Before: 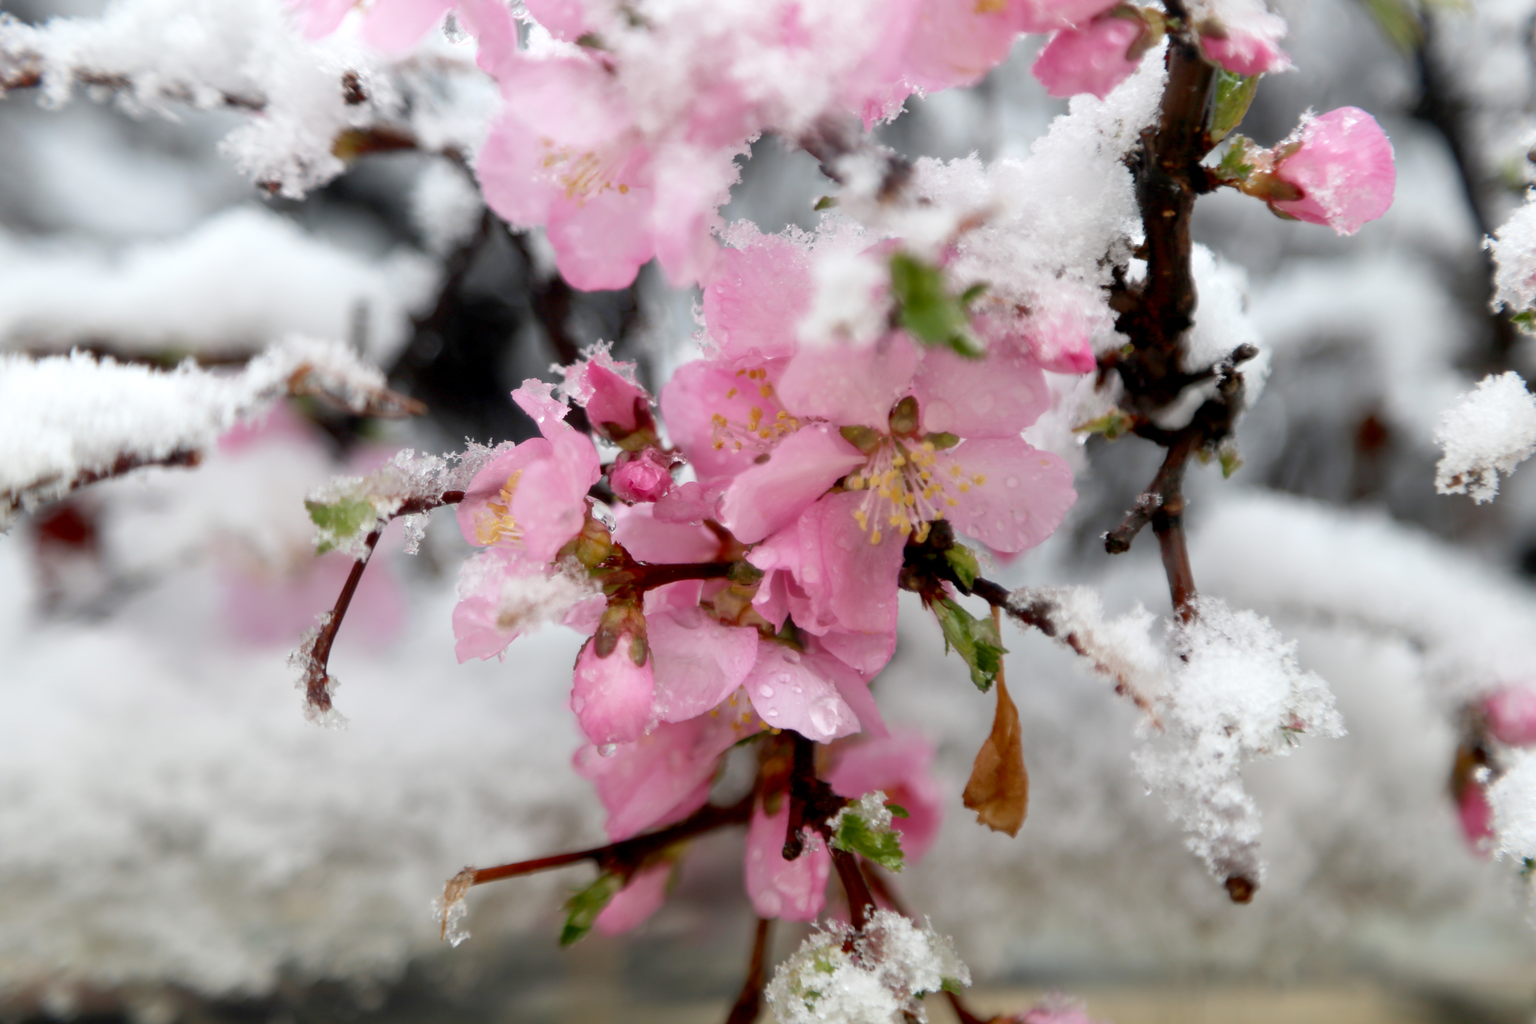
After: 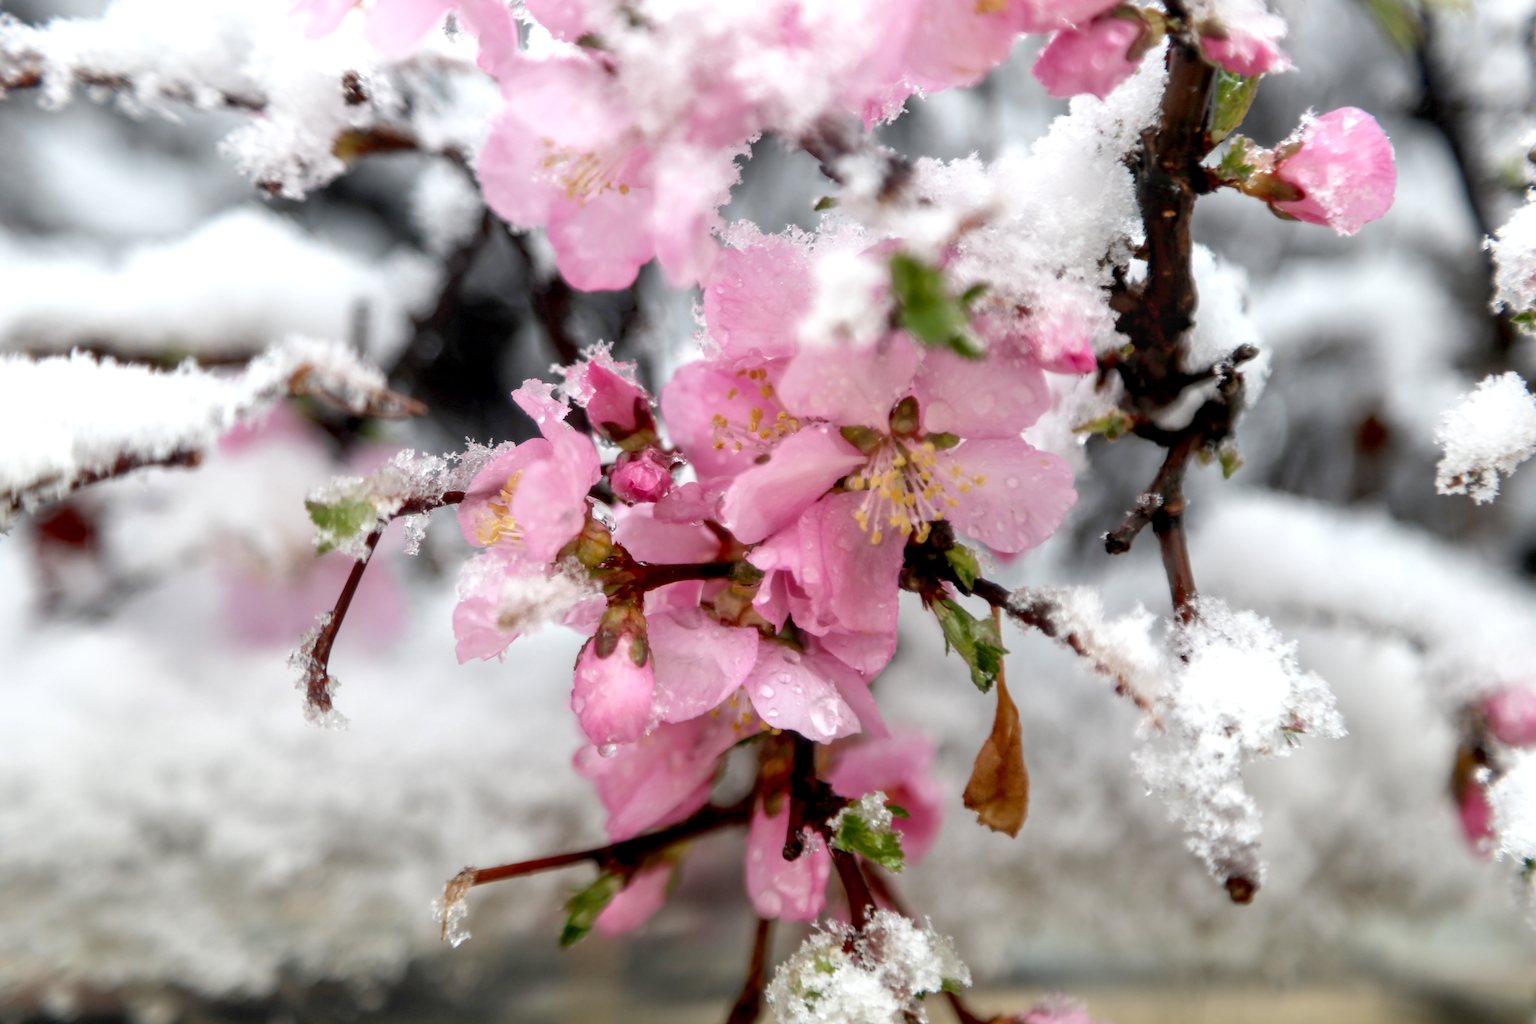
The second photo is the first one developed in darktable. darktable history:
local contrast: detail 130%
exposure: exposure 0.202 EV, compensate highlight preservation false
